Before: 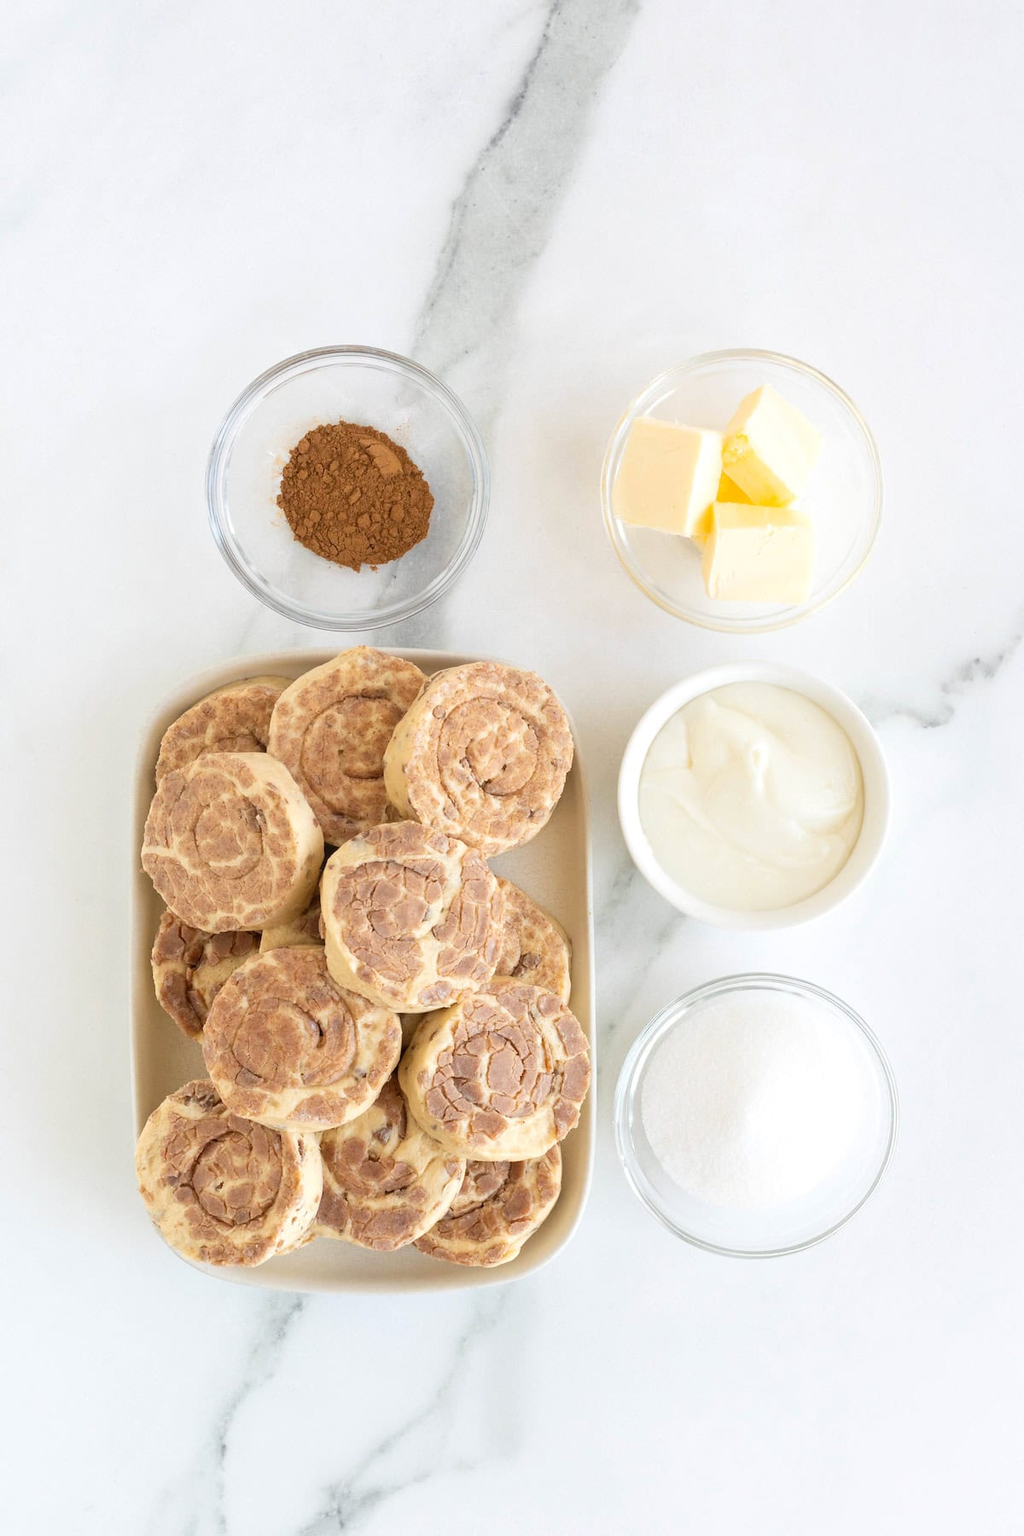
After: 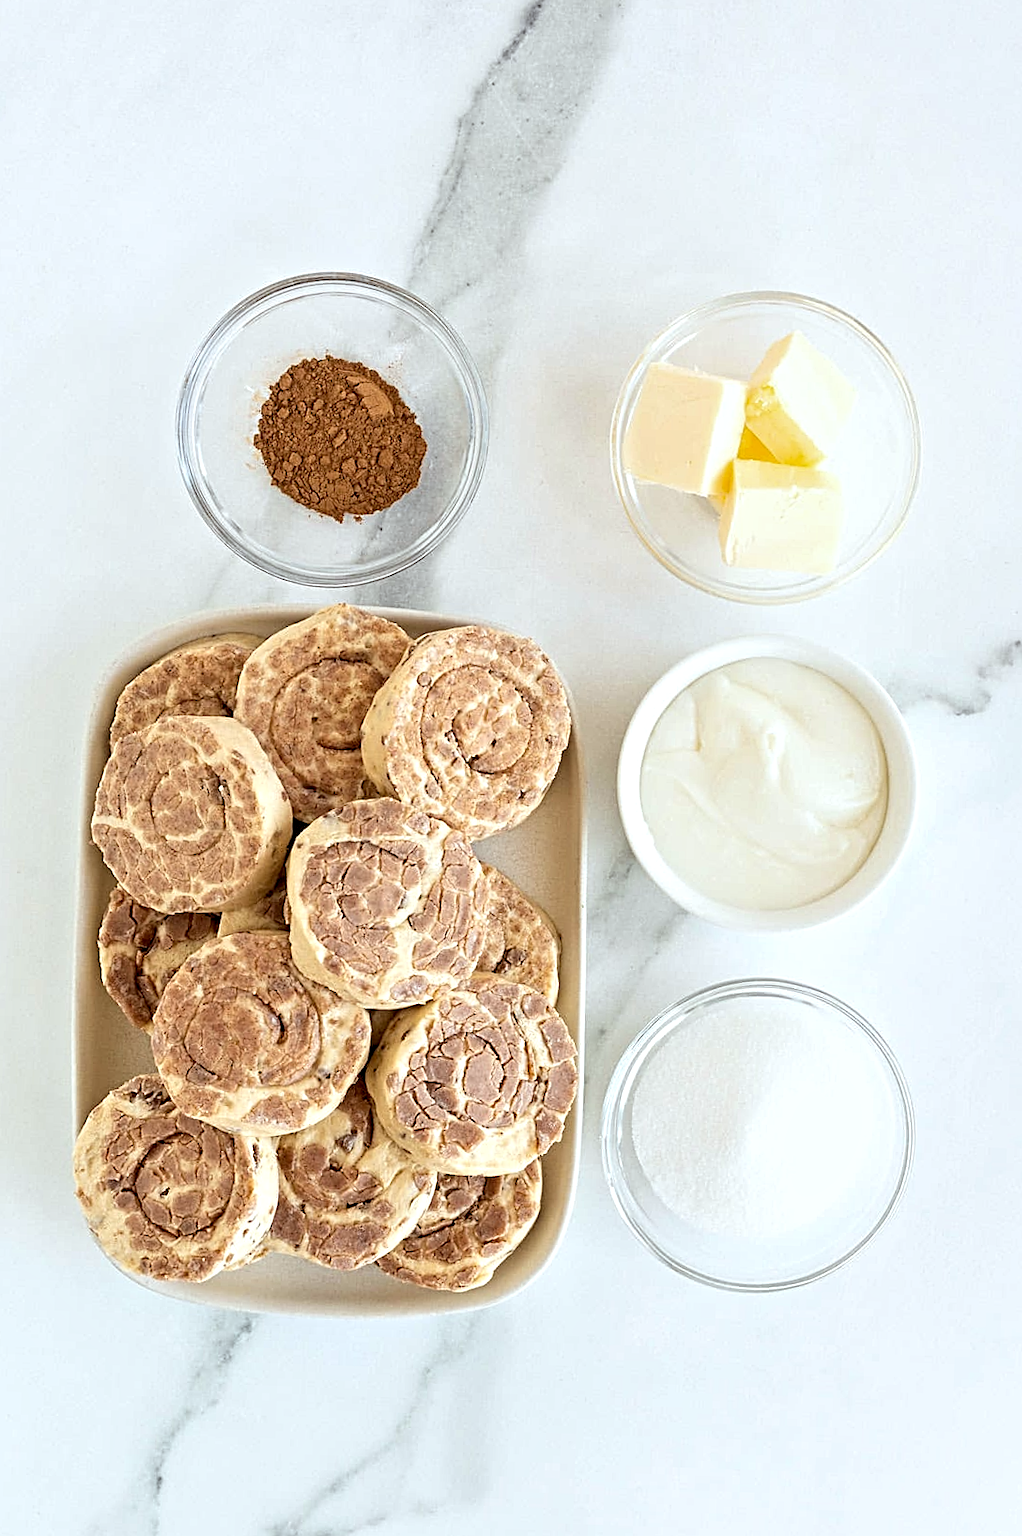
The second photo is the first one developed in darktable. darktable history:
color correction: highlights a* -2.76, highlights b* -2.5, shadows a* 2.46, shadows b* 2.7
sharpen: on, module defaults
contrast equalizer: octaves 7, y [[0.506, 0.531, 0.562, 0.606, 0.638, 0.669], [0.5 ×6], [0.5 ×6], [0 ×6], [0 ×6]]
crop and rotate: angle -1.98°, left 3.149%, top 3.768%, right 1.45%, bottom 0.663%
